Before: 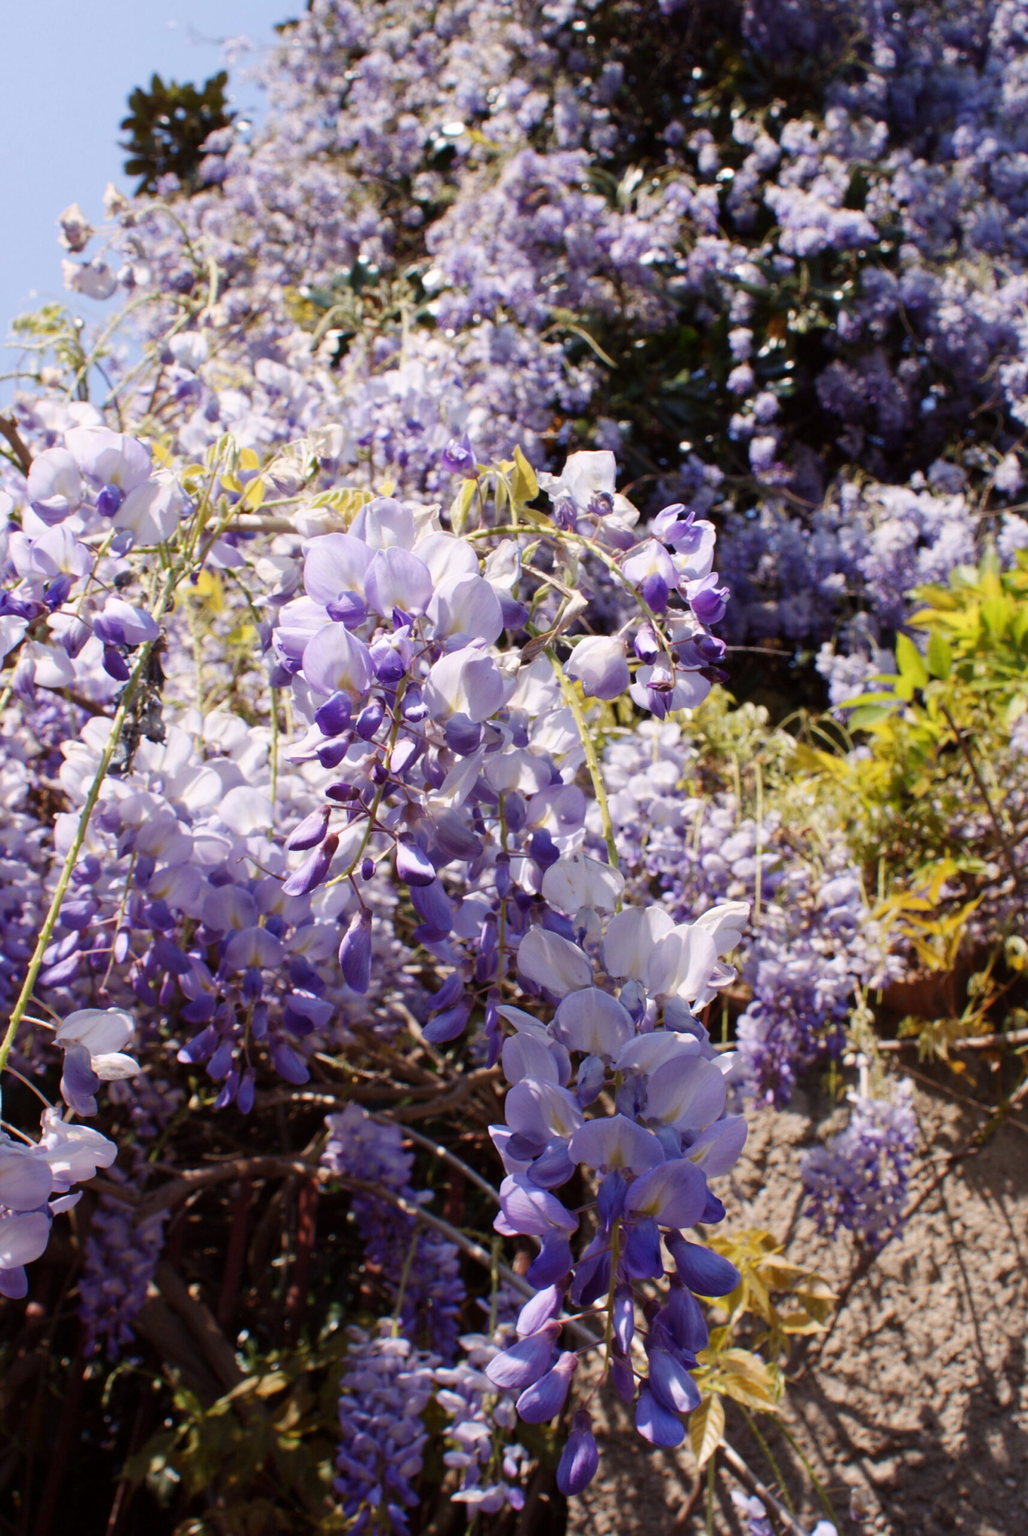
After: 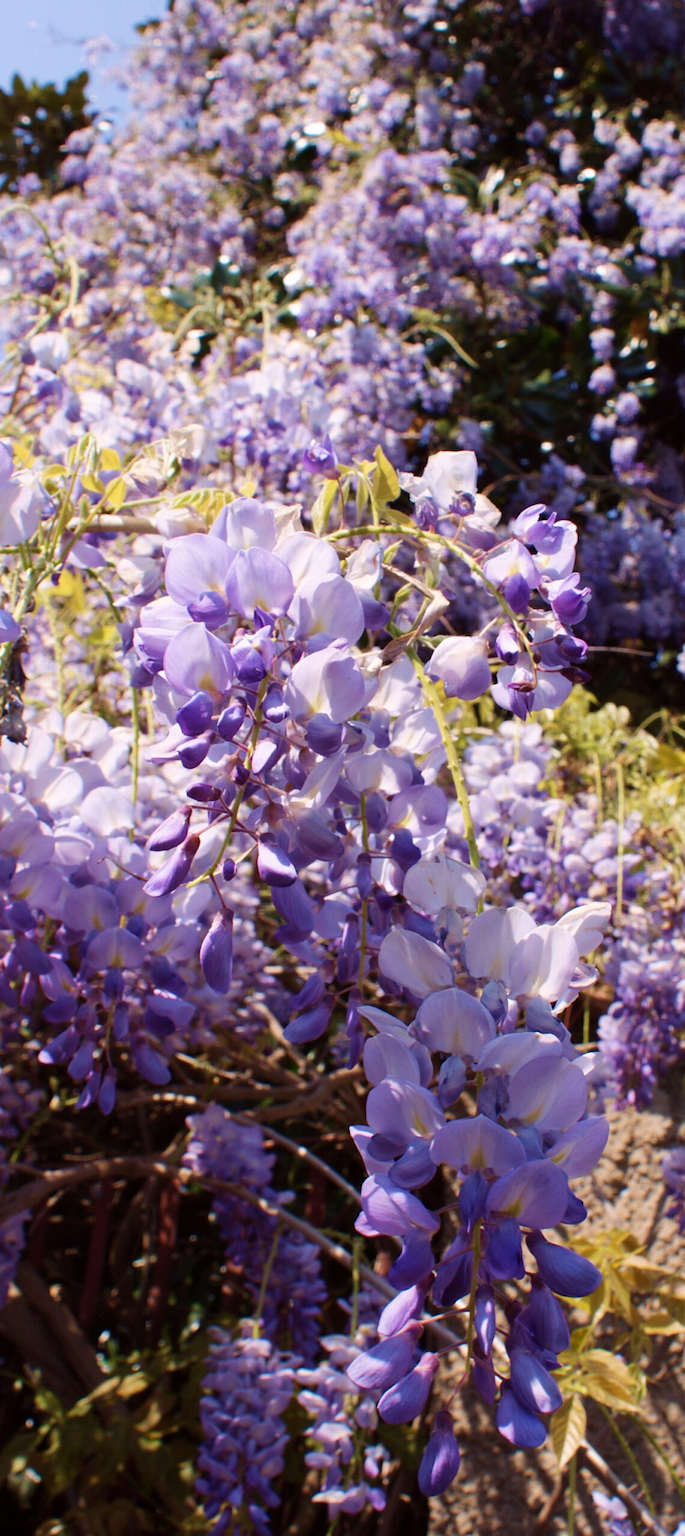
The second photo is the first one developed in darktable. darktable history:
crop and rotate: left 13.537%, right 19.796%
velvia: strength 39.63%
